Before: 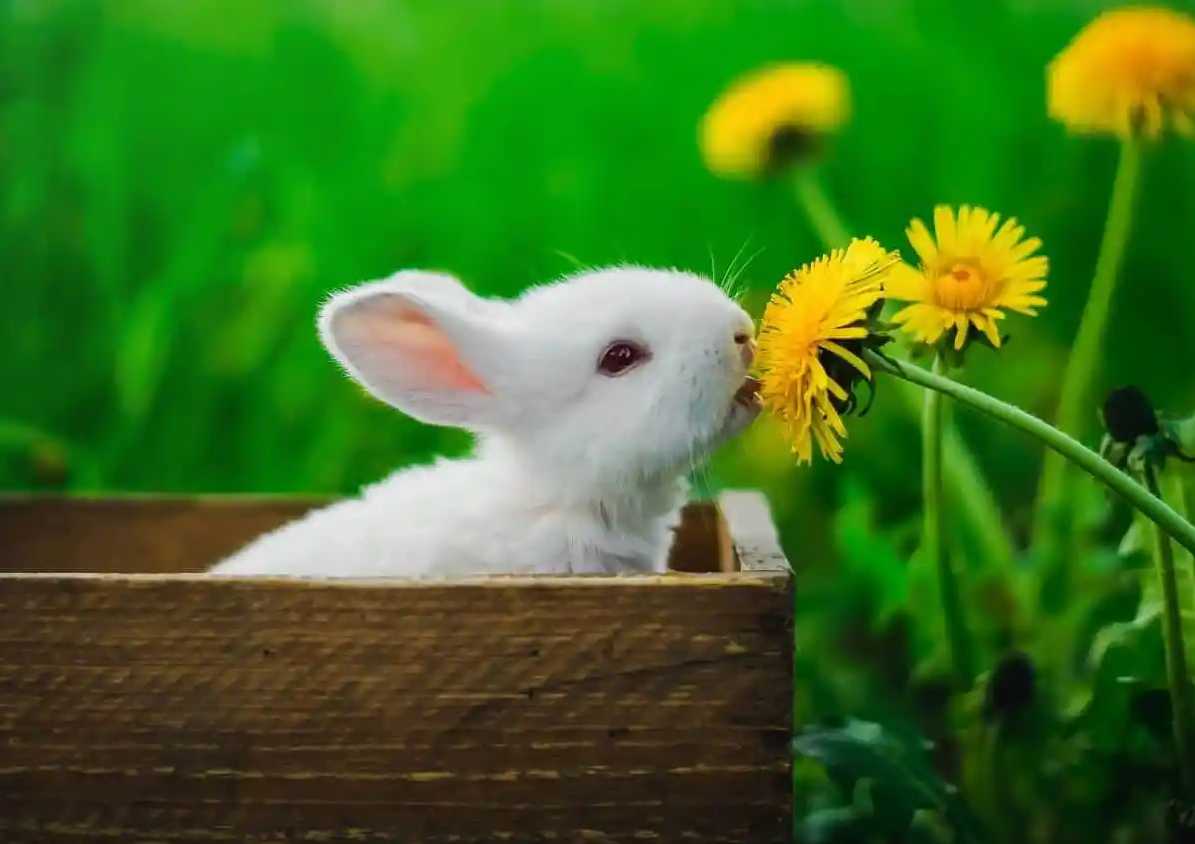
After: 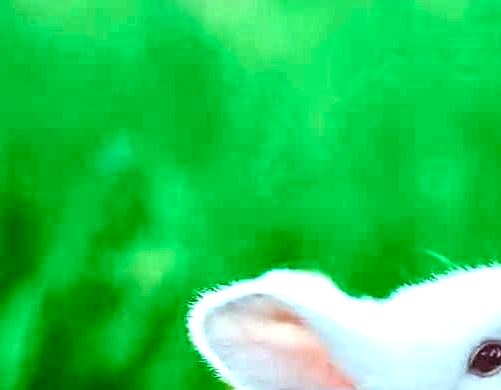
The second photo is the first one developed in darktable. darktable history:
local contrast: detail 130%
crop and rotate: left 10.817%, top 0.062%, right 47.194%, bottom 53.626%
color correction: highlights a* -11.71, highlights b* -15.58
color balance rgb: perceptual saturation grading › global saturation 20%, perceptual saturation grading › highlights -50%, perceptual saturation grading › shadows 30%, perceptual brilliance grading › global brilliance 10%, perceptual brilliance grading › shadows 15%
tone equalizer: -8 EV -0.75 EV, -7 EV -0.7 EV, -6 EV -0.6 EV, -5 EV -0.4 EV, -3 EV 0.4 EV, -2 EV 0.6 EV, -1 EV 0.7 EV, +0 EV 0.75 EV, edges refinement/feathering 500, mask exposure compensation -1.57 EV, preserve details no
